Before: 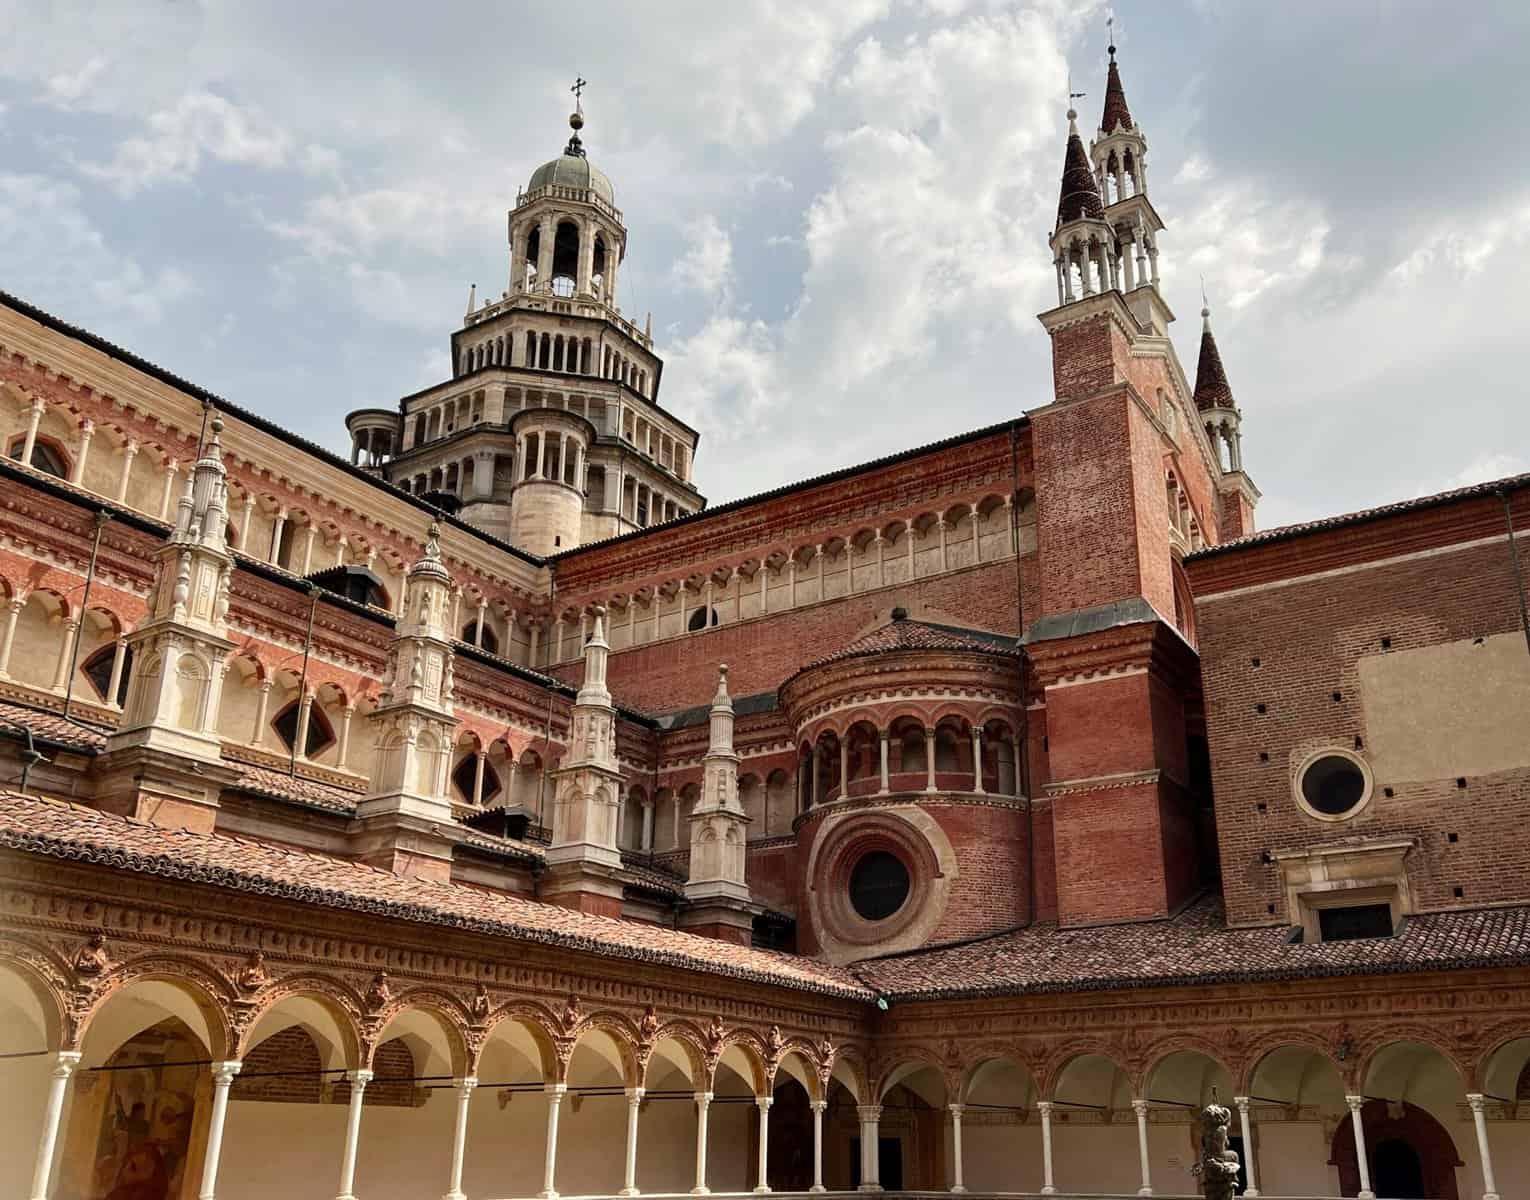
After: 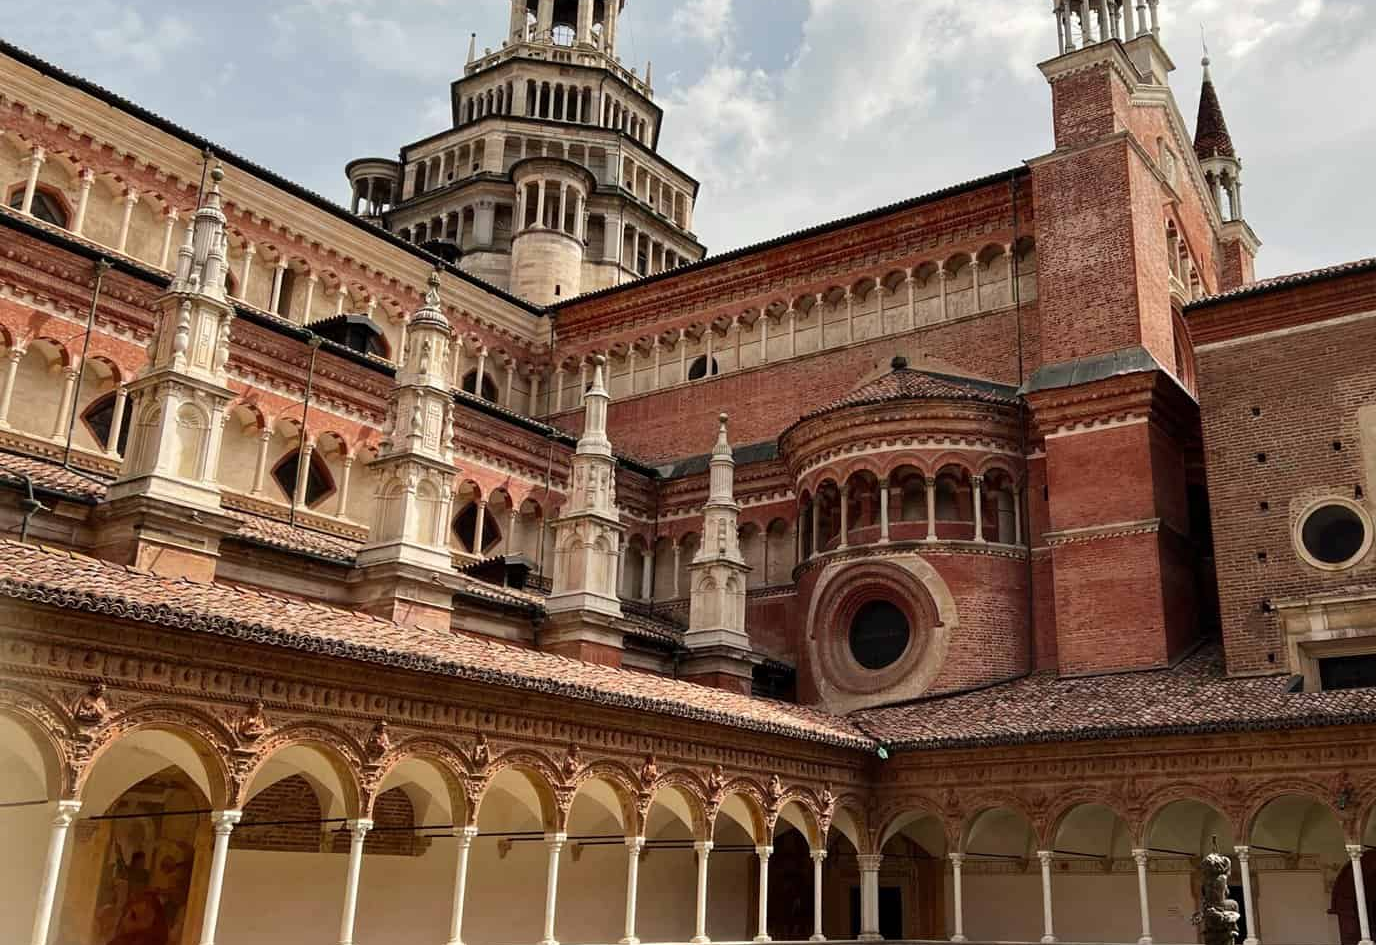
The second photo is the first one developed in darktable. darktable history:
crop: top 20.958%, right 9.472%, bottom 0.23%
